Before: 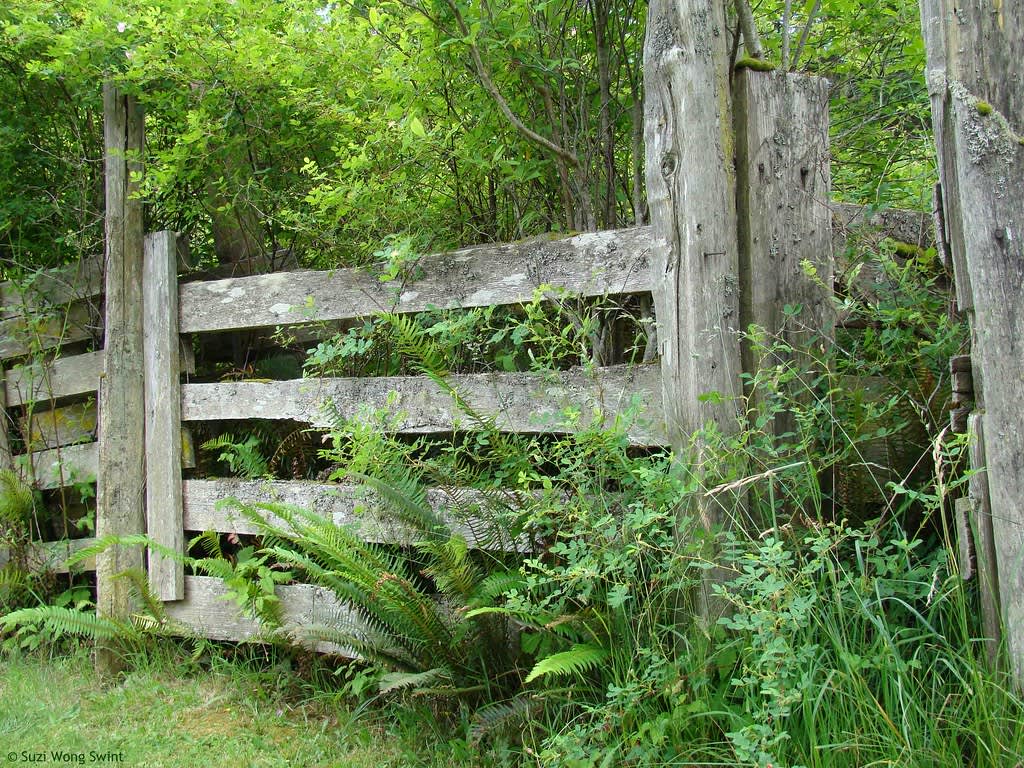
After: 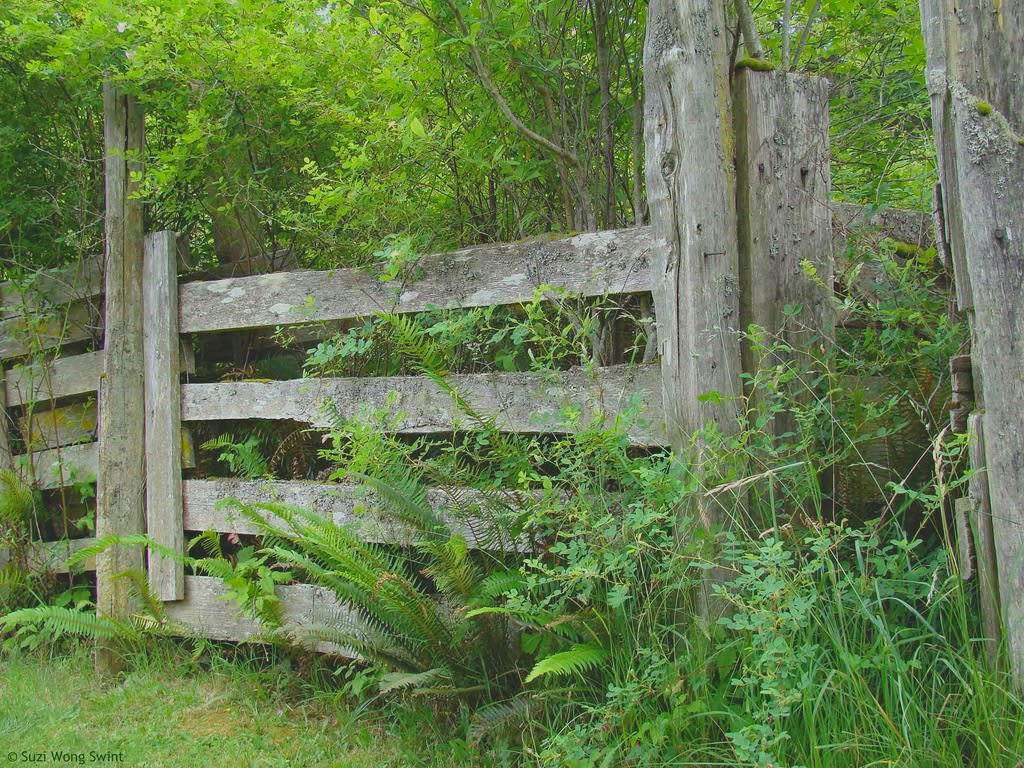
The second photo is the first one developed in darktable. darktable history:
contrast brightness saturation: contrast -0.286
haze removal: compatibility mode true, adaptive false
